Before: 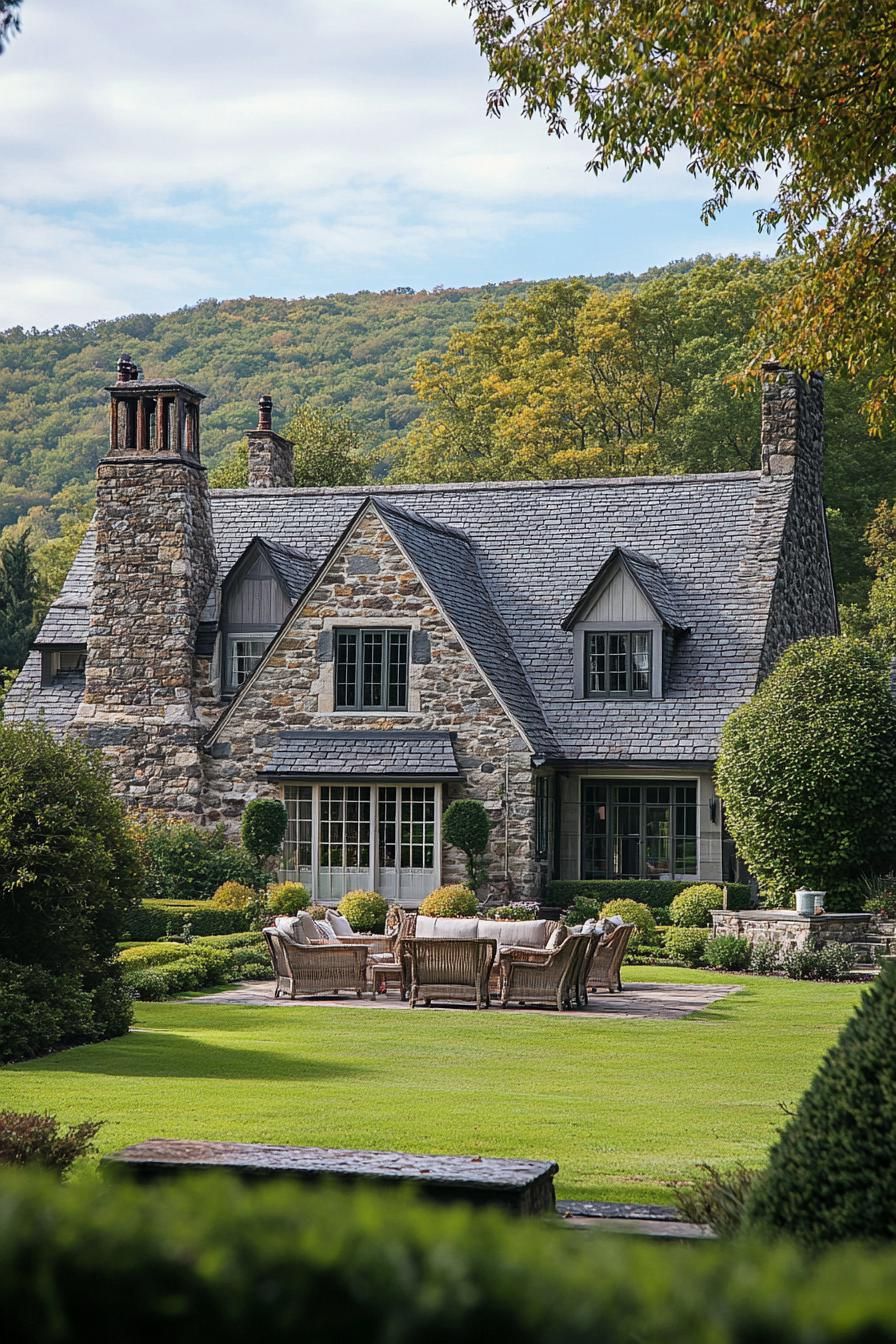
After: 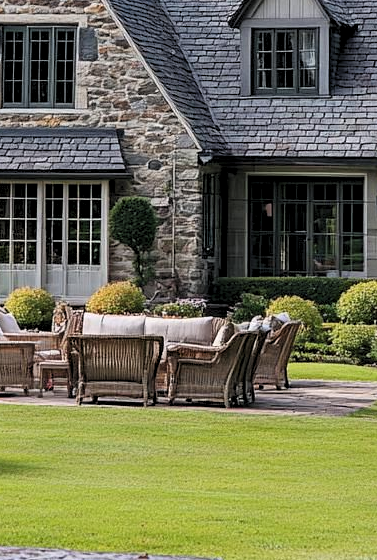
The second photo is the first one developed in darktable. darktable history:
crop: left 37.207%, top 44.923%, right 20.713%, bottom 13.381%
levels: levels [0.073, 0.497, 0.972]
